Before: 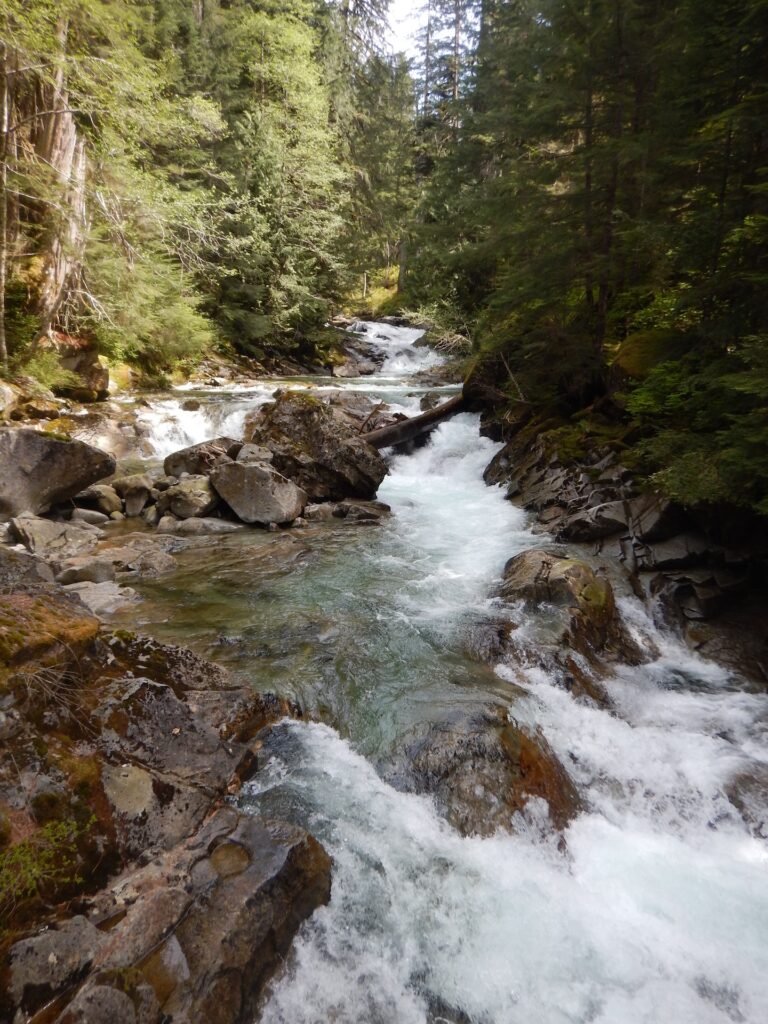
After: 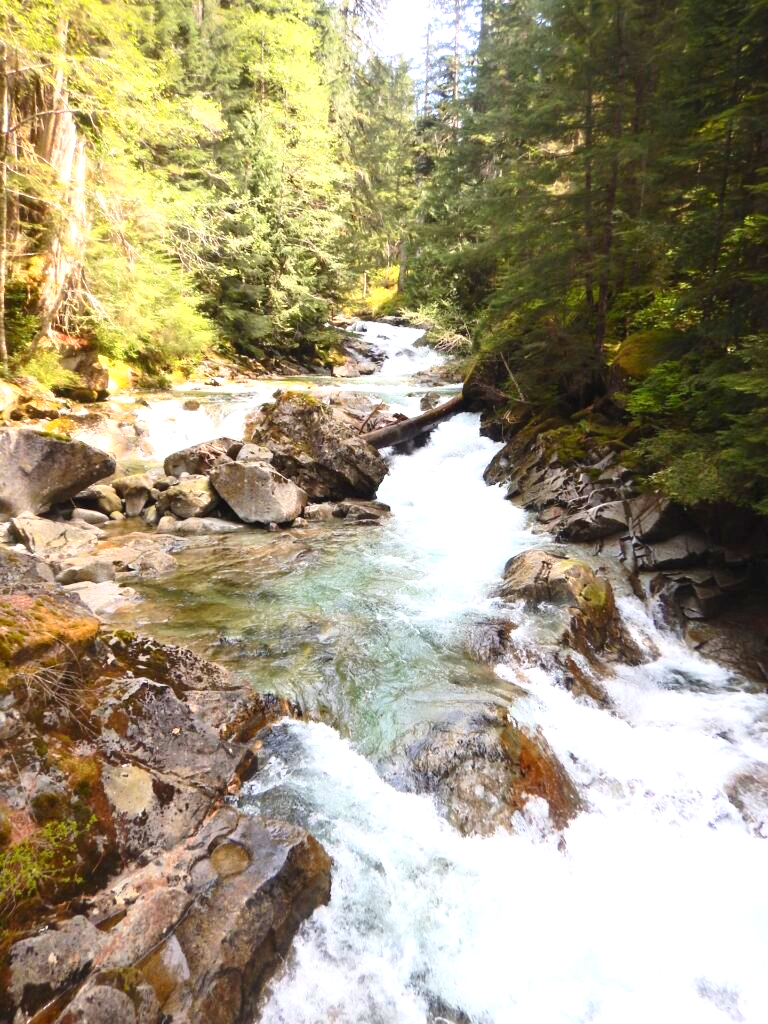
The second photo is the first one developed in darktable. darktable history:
contrast brightness saturation: contrast 0.2, brightness 0.16, saturation 0.22
exposure: black level correction 0, exposure 1.1 EV, compensate exposure bias true, compensate highlight preservation false
